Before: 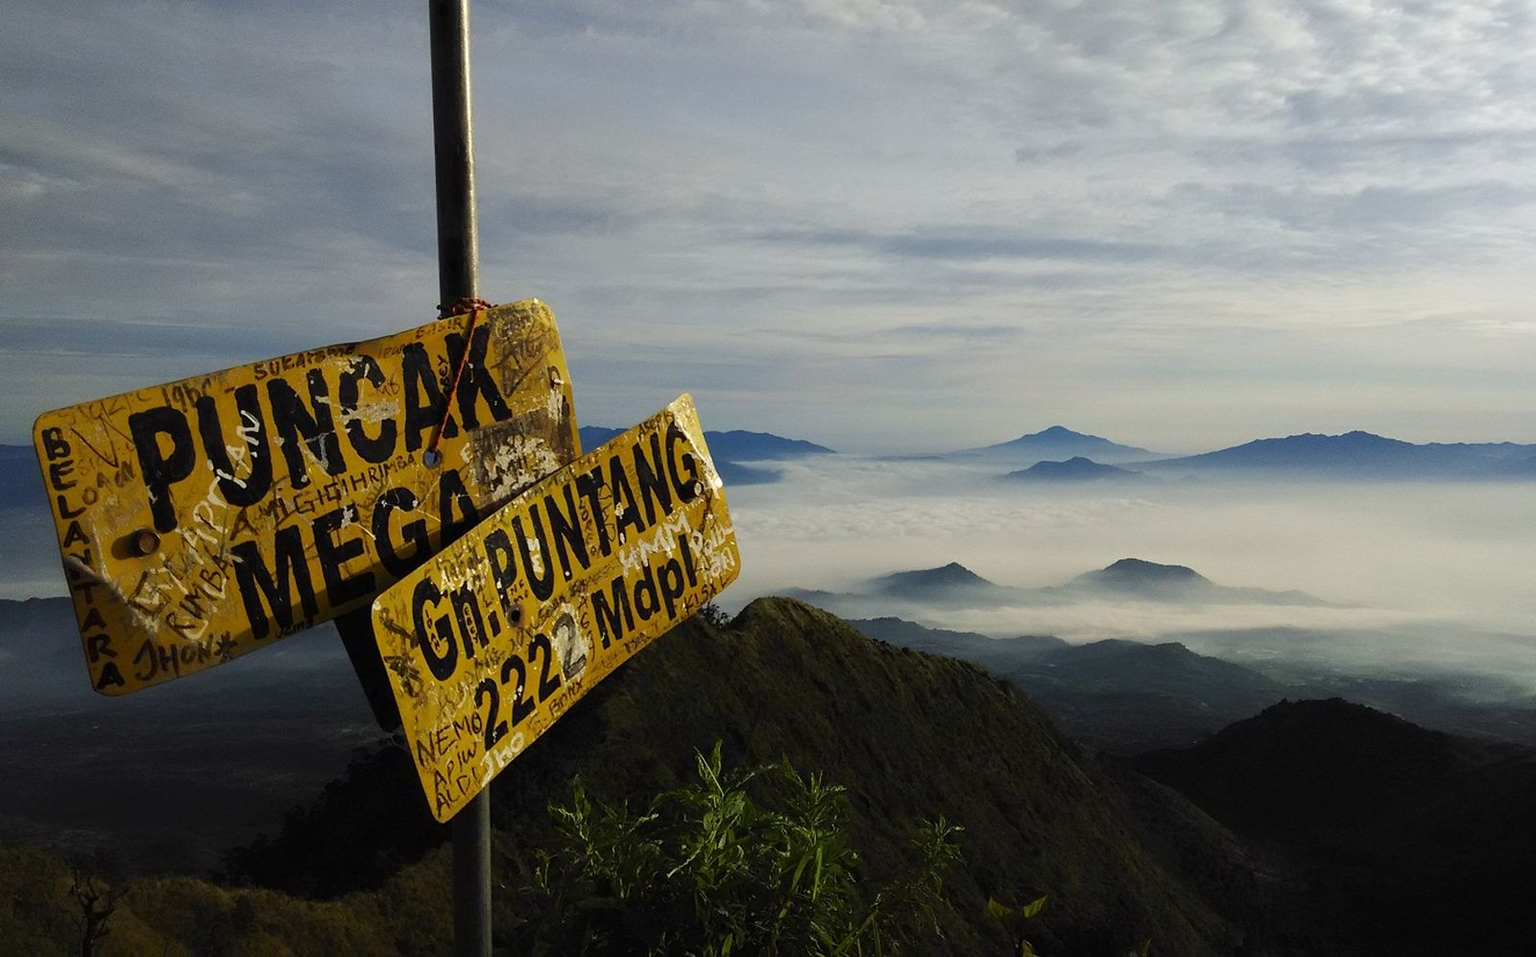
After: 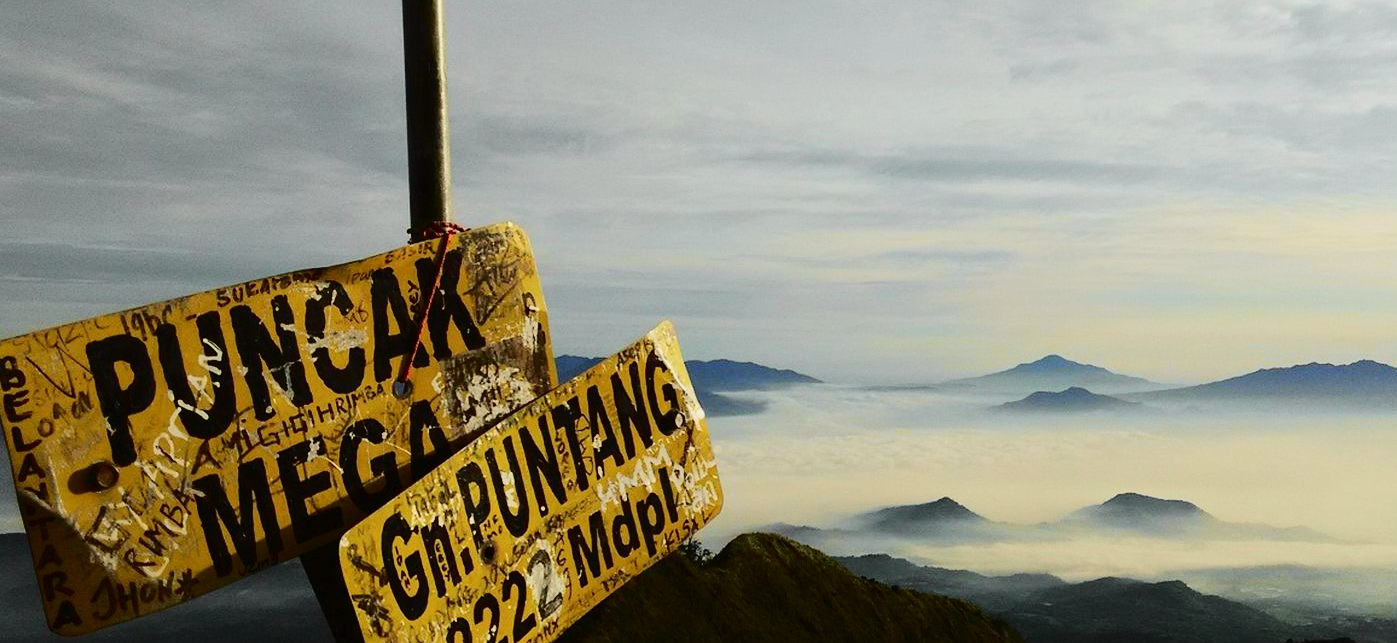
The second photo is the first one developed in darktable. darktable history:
crop: left 3.015%, top 8.969%, right 9.647%, bottom 26.457%
tone curve: curves: ch0 [(0, 0.006) (0.184, 0.117) (0.405, 0.46) (0.456, 0.528) (0.634, 0.728) (0.877, 0.89) (0.984, 0.935)]; ch1 [(0, 0) (0.443, 0.43) (0.492, 0.489) (0.566, 0.579) (0.595, 0.625) (0.608, 0.667) (0.65, 0.729) (1, 1)]; ch2 [(0, 0) (0.33, 0.301) (0.421, 0.443) (0.447, 0.489) (0.495, 0.505) (0.537, 0.583) (0.586, 0.591) (0.663, 0.686) (1, 1)], color space Lab, independent channels, preserve colors none
